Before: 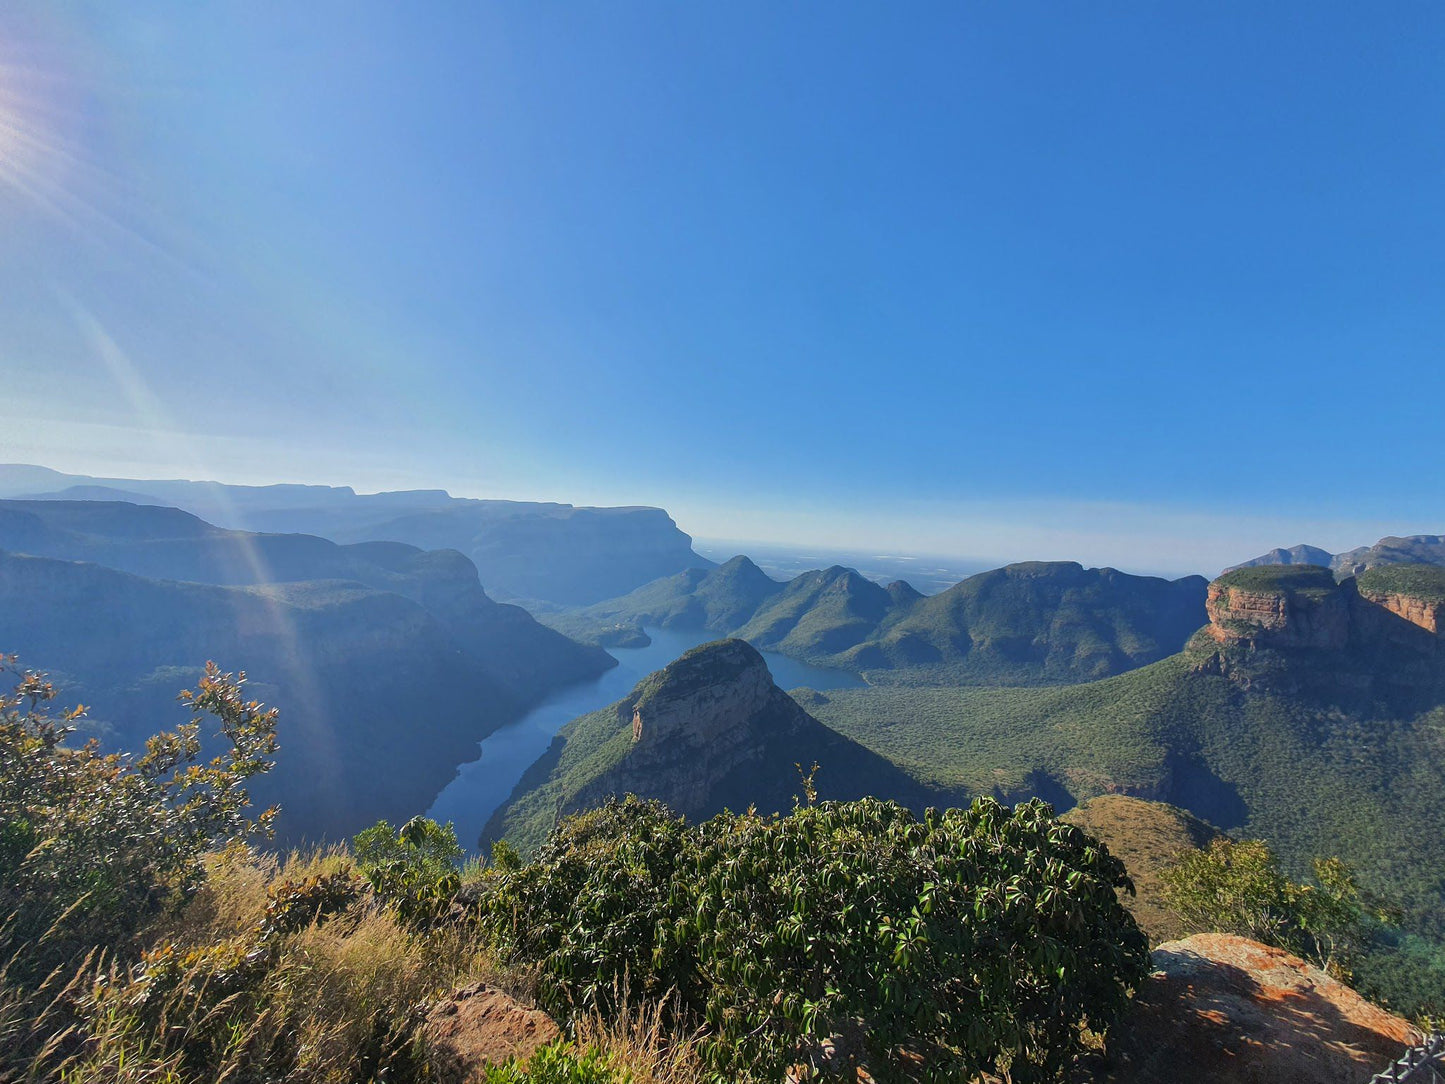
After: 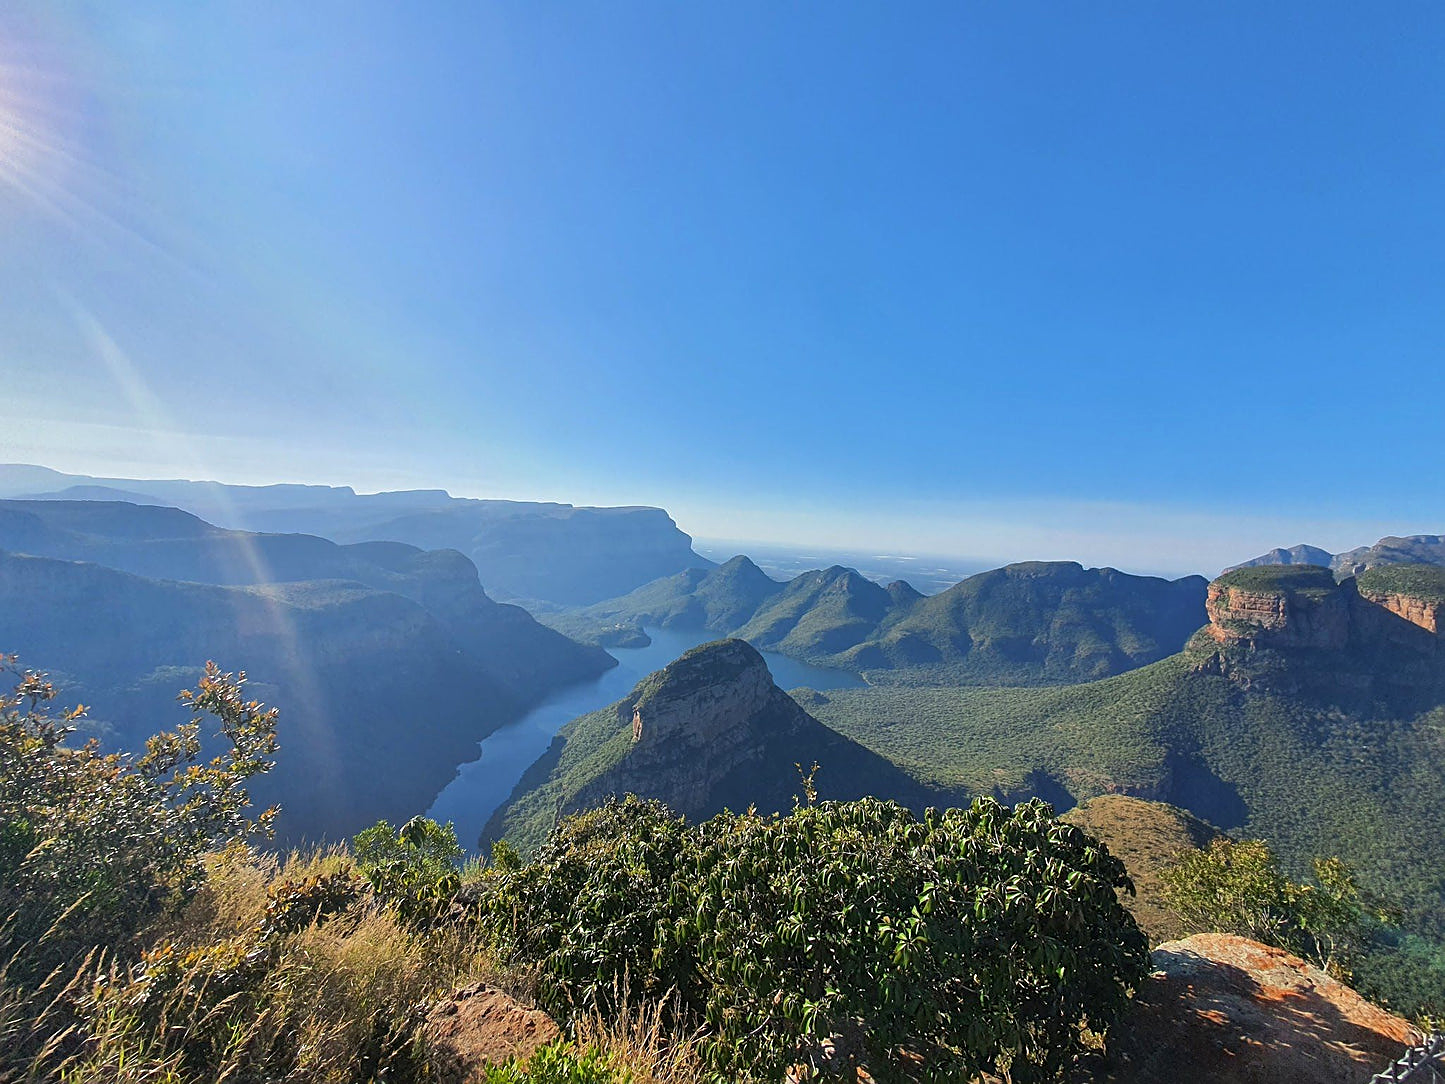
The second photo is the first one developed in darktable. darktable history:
exposure: exposure 0.178 EV, compensate exposure bias true, compensate highlight preservation false
sharpen: on, module defaults
